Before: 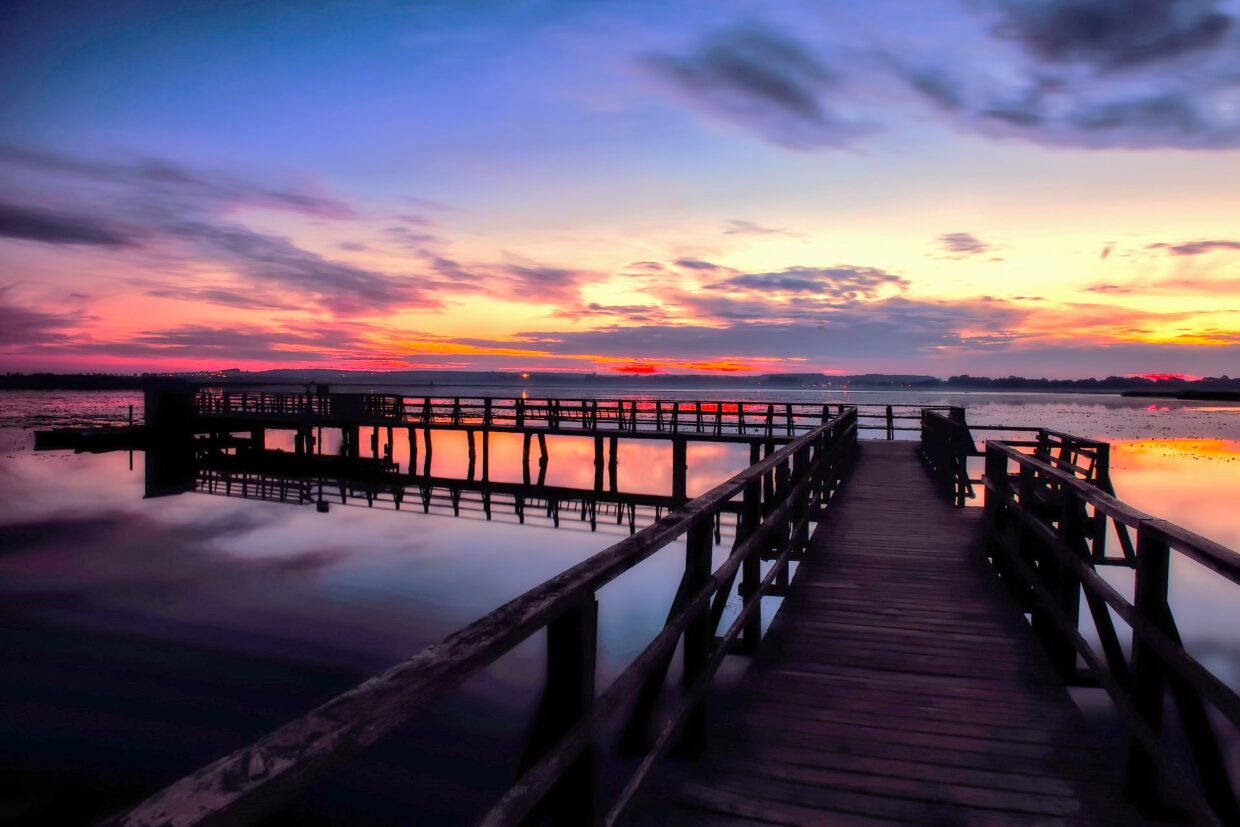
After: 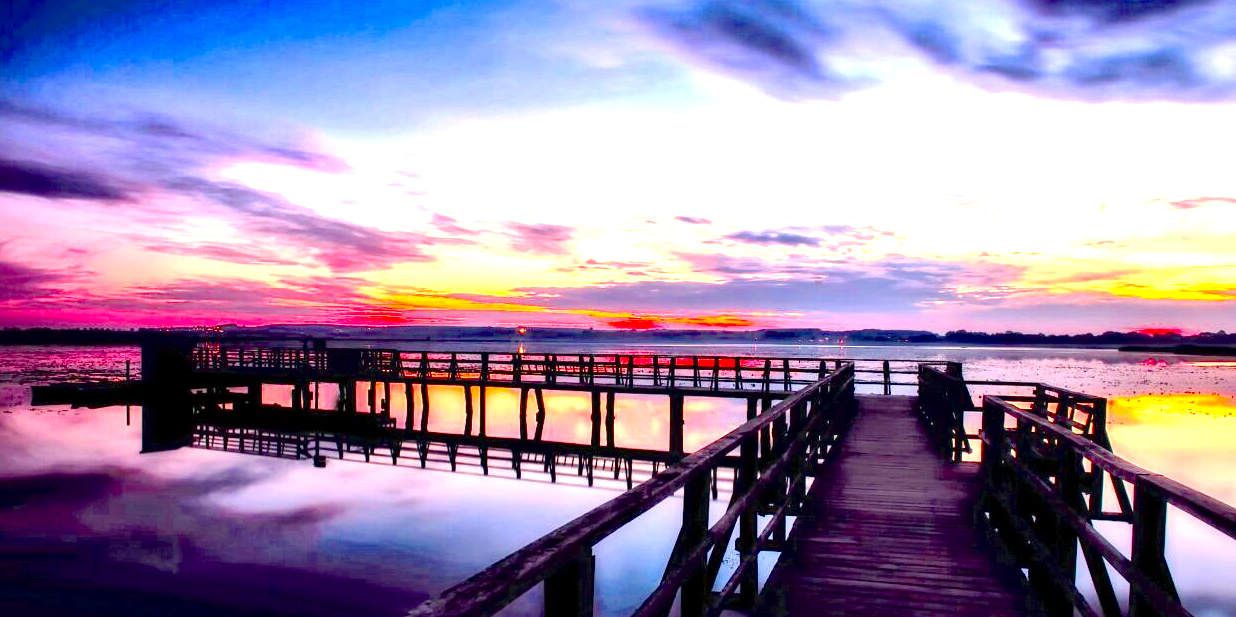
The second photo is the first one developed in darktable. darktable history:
crop: left 0.258%, top 5.519%, bottom 19.823%
color balance rgb: shadows lift › chroma 2.033%, shadows lift › hue 214.27°, linear chroma grading › global chroma 8.735%, perceptual saturation grading › global saturation 20%, perceptual saturation grading › highlights -14.233%, perceptual saturation grading › shadows 50.178%, perceptual brilliance grading › global brilliance 18.433%, saturation formula JzAzBz (2021)
local contrast: mode bilateral grid, contrast 25, coarseness 60, detail 152%, midtone range 0.2
exposure: black level correction 0, exposure 1.104 EV, compensate exposure bias true, compensate highlight preservation false
